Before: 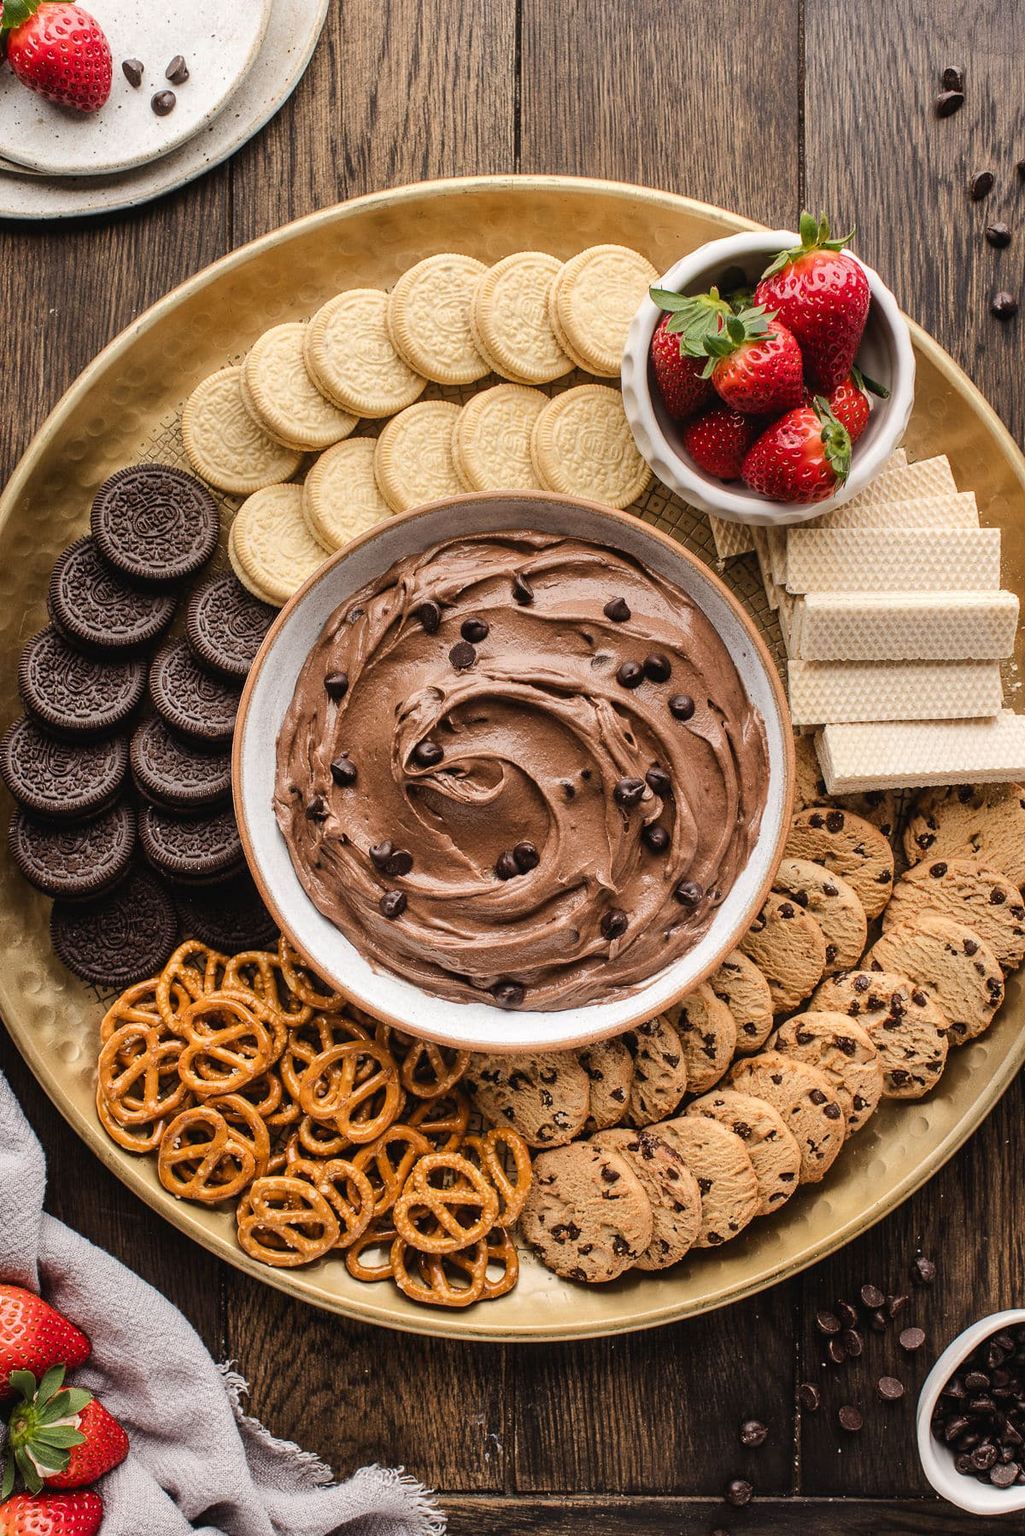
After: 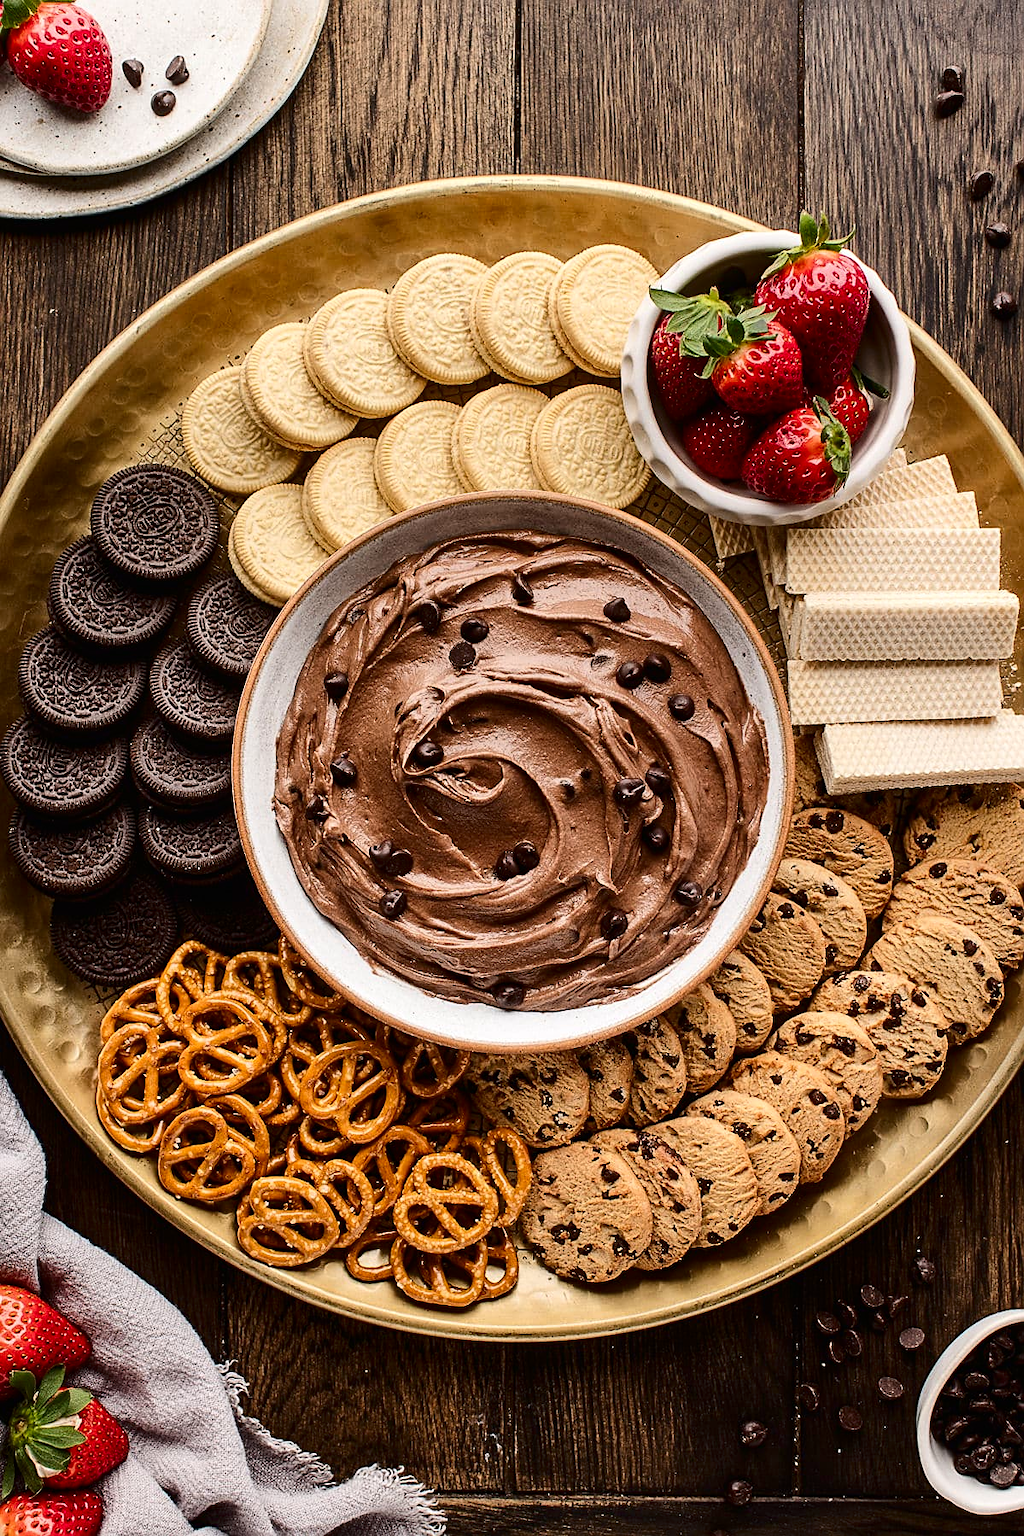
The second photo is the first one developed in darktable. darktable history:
contrast brightness saturation: contrast 0.202, brightness -0.109, saturation 0.1
sharpen: on, module defaults
